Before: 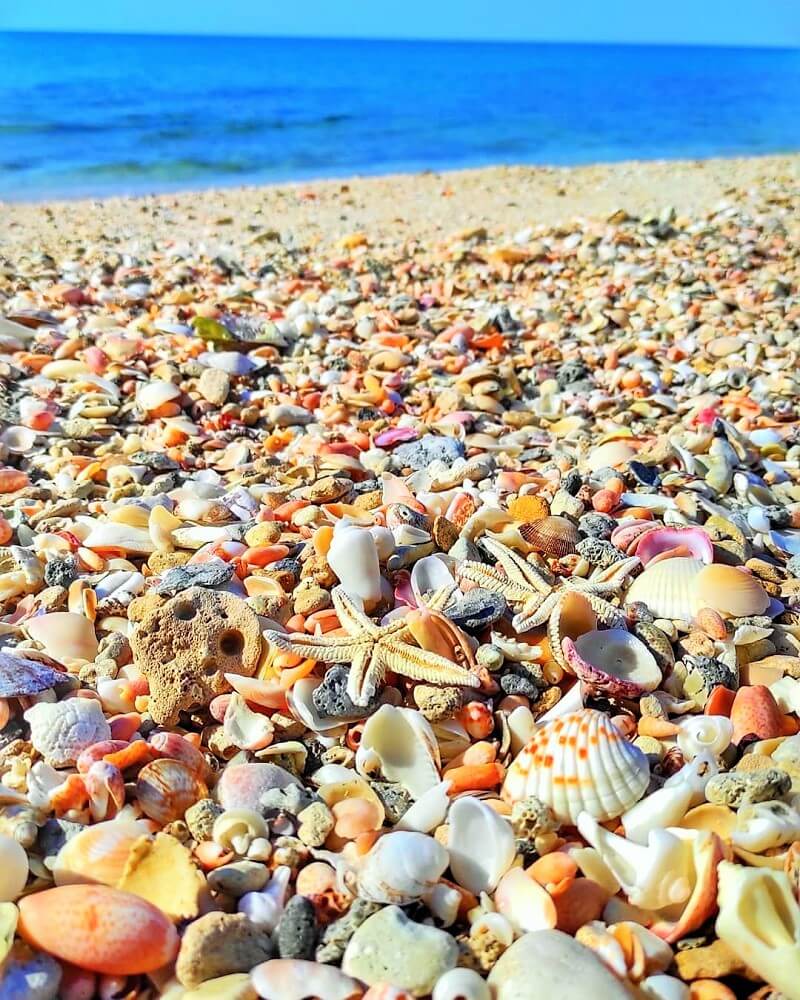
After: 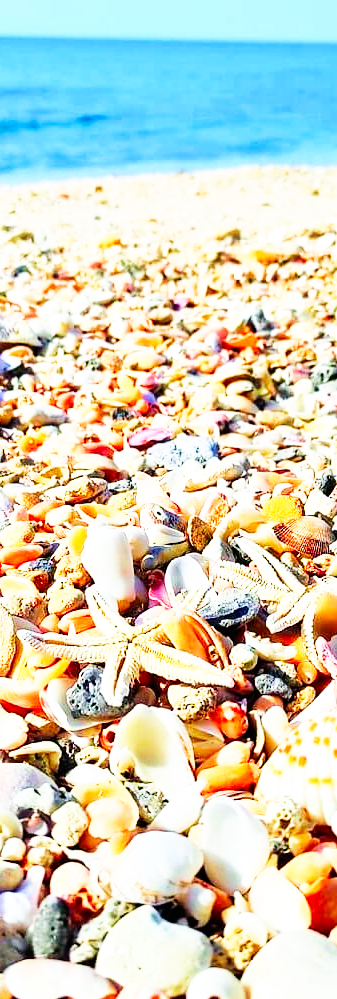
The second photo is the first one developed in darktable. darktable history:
crop: left 30.779%, right 27.015%
velvia: strength 45.16%
base curve: curves: ch0 [(0, 0) (0.007, 0.004) (0.027, 0.03) (0.046, 0.07) (0.207, 0.54) (0.442, 0.872) (0.673, 0.972) (1, 1)], preserve colors none
color zones: curves: ch1 [(0, 0.523) (0.143, 0.545) (0.286, 0.52) (0.429, 0.506) (0.571, 0.503) (0.714, 0.503) (0.857, 0.508) (1, 0.523)]
